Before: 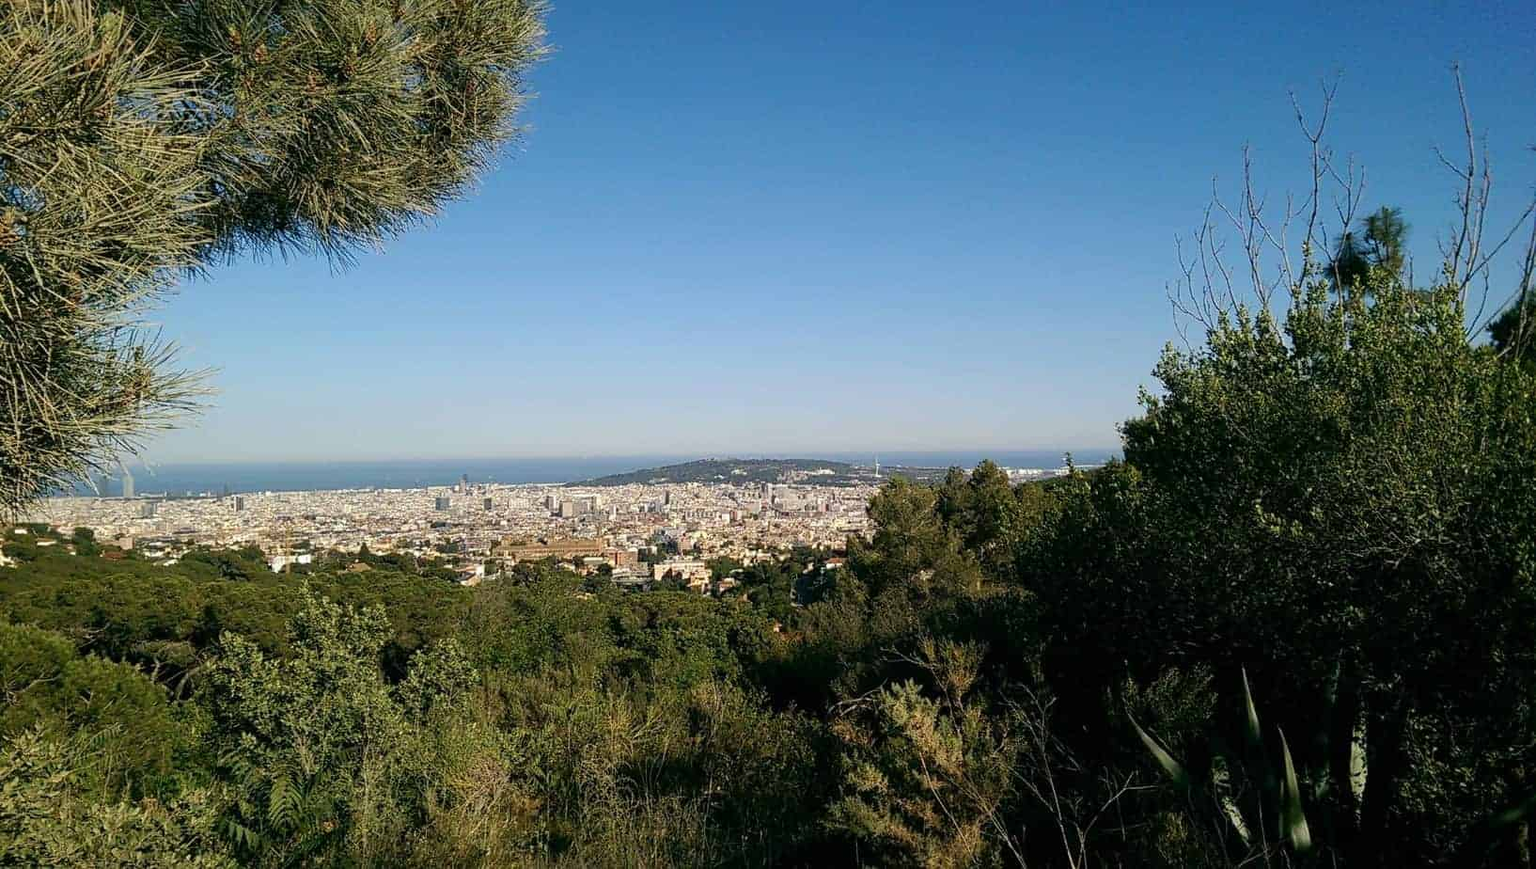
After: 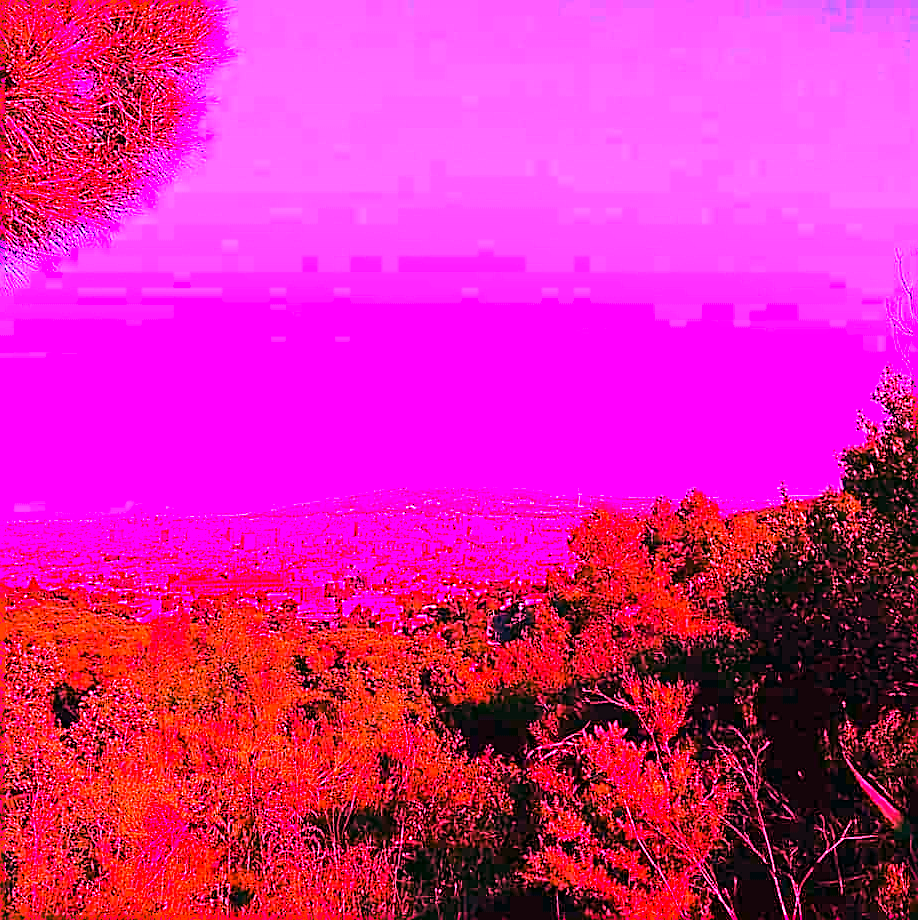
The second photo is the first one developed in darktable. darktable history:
sharpen: on, module defaults
crop: left 21.674%, right 22.086%
color balance rgb: perceptual saturation grading › global saturation 20%, global vibrance 20%
exposure: black level correction 0, exposure 0.7 EV, compensate highlight preservation false
white balance: red 4.26, blue 1.802
